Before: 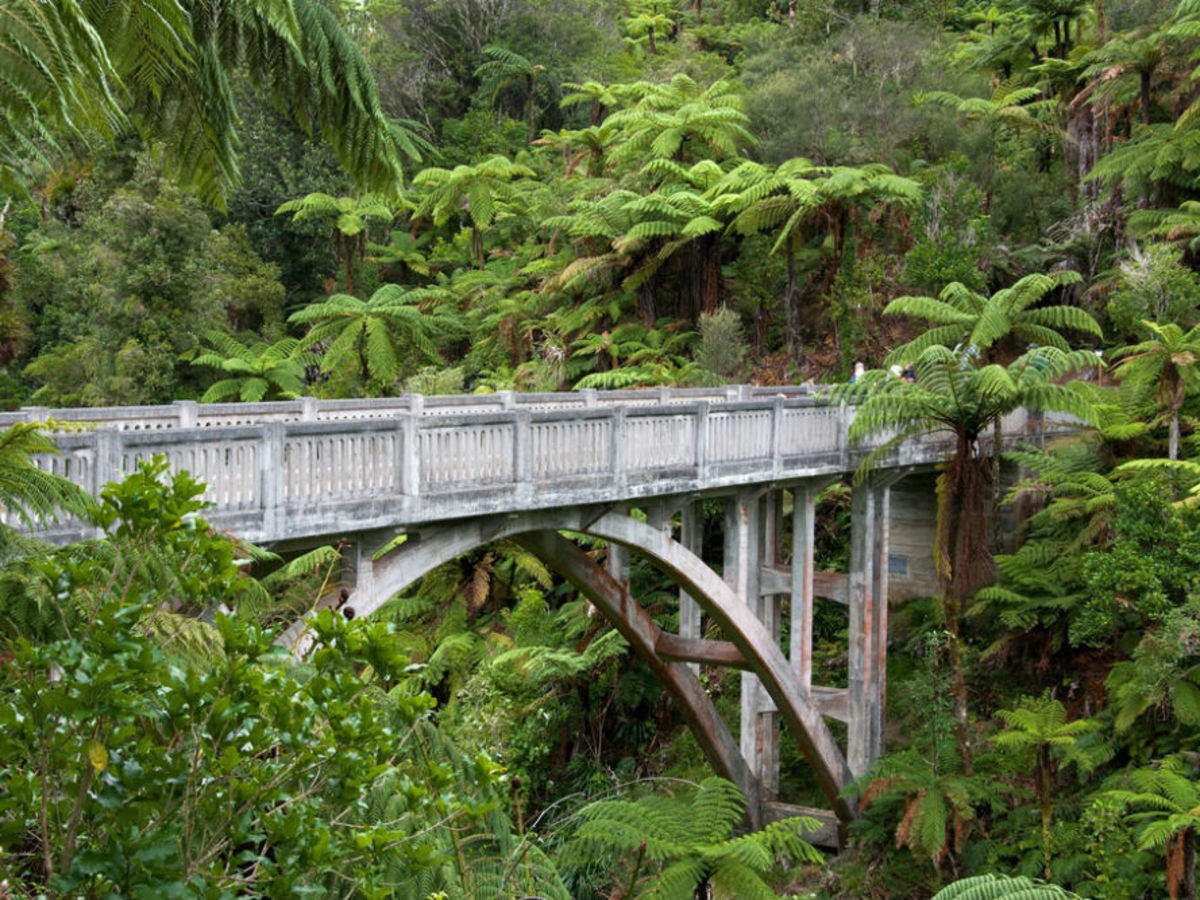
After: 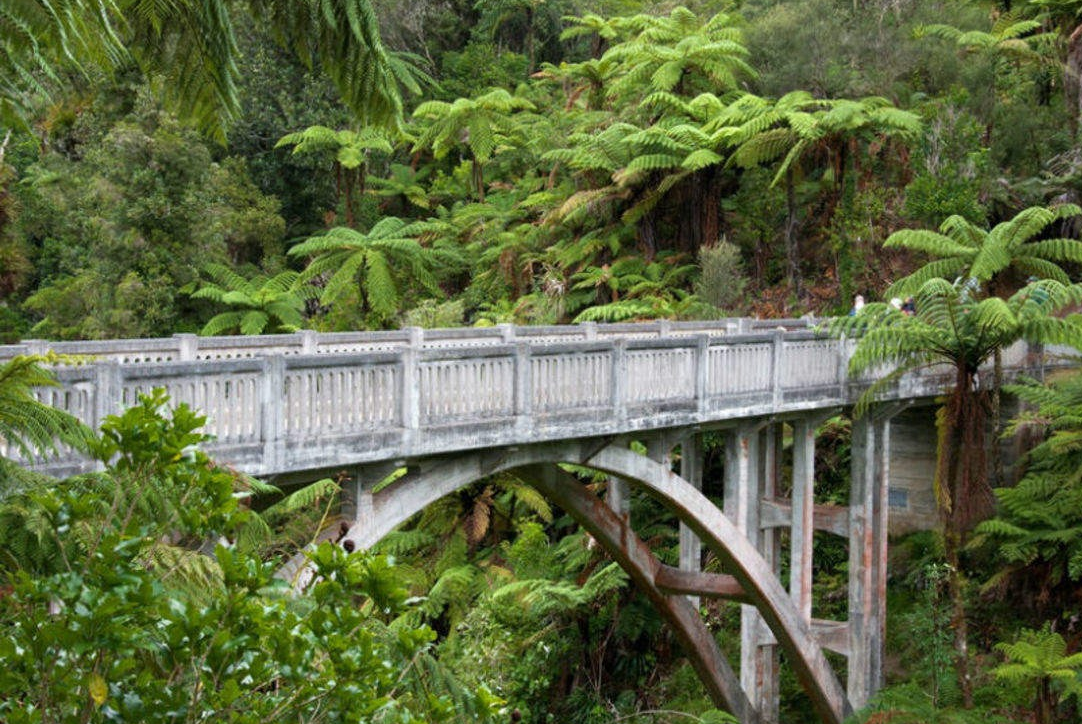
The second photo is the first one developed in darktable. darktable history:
crop: top 7.469%, right 9.828%, bottom 11.992%
